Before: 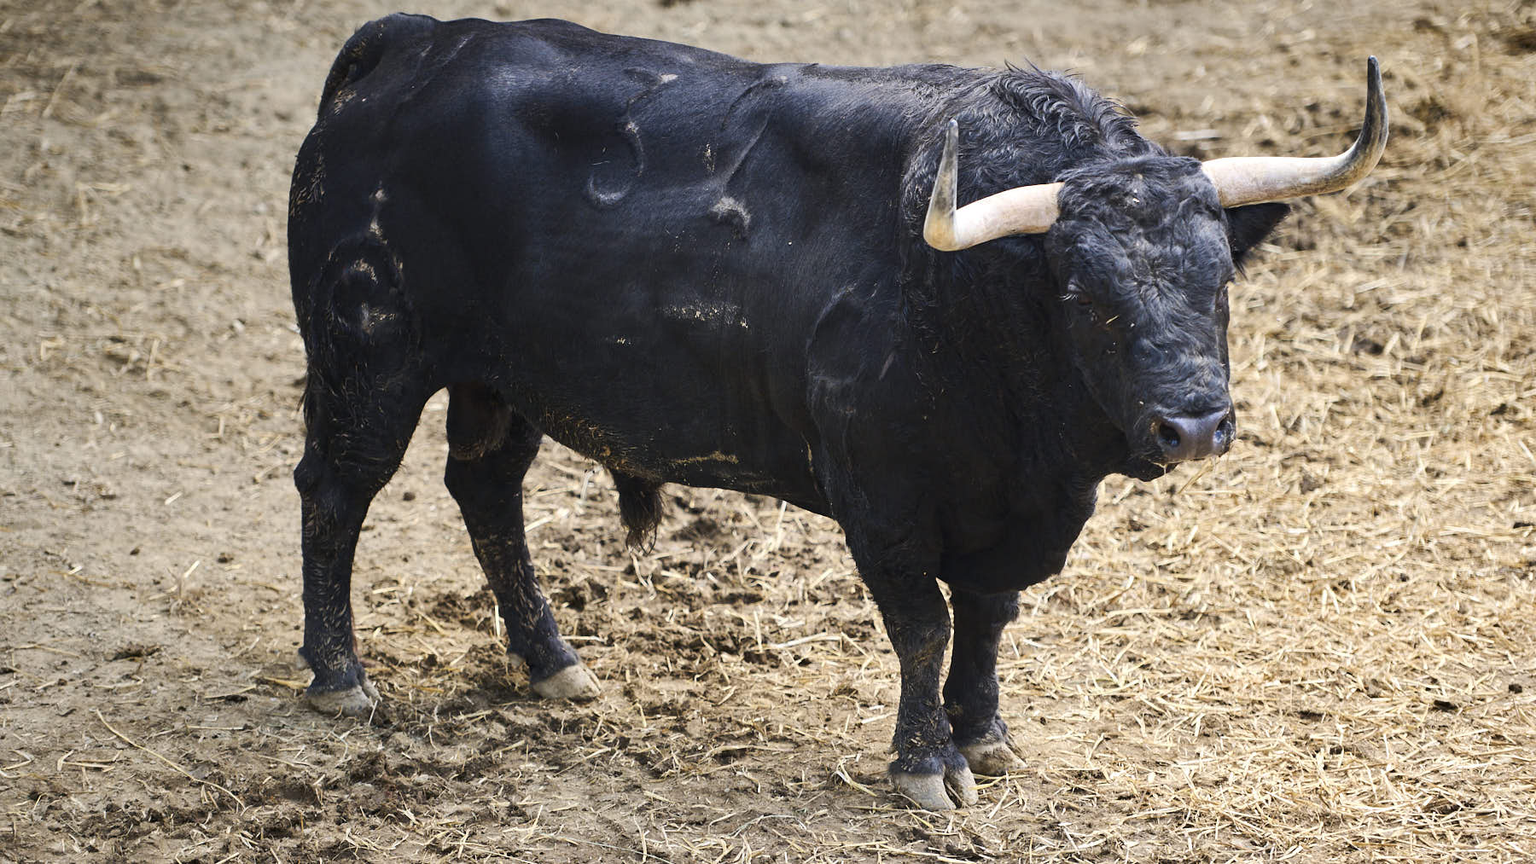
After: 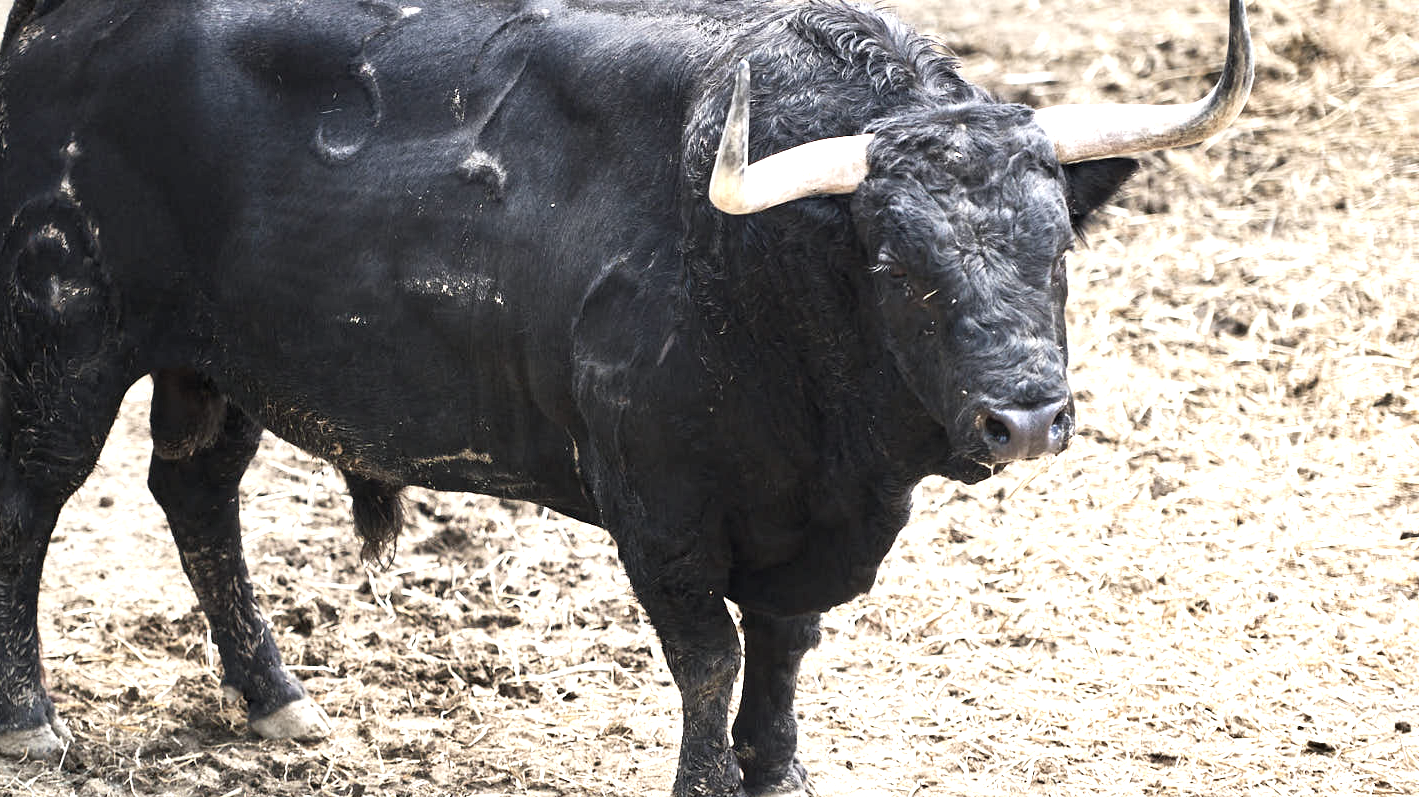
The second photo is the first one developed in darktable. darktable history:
crop and rotate: left 20.74%, top 7.912%, right 0.375%, bottom 13.378%
exposure: exposure 1 EV, compensate highlight preservation false
color zones: curves: ch1 [(0, 0.292) (0.001, 0.292) (0.2, 0.264) (0.4, 0.248) (0.6, 0.248) (0.8, 0.264) (0.999, 0.292) (1, 0.292)]
